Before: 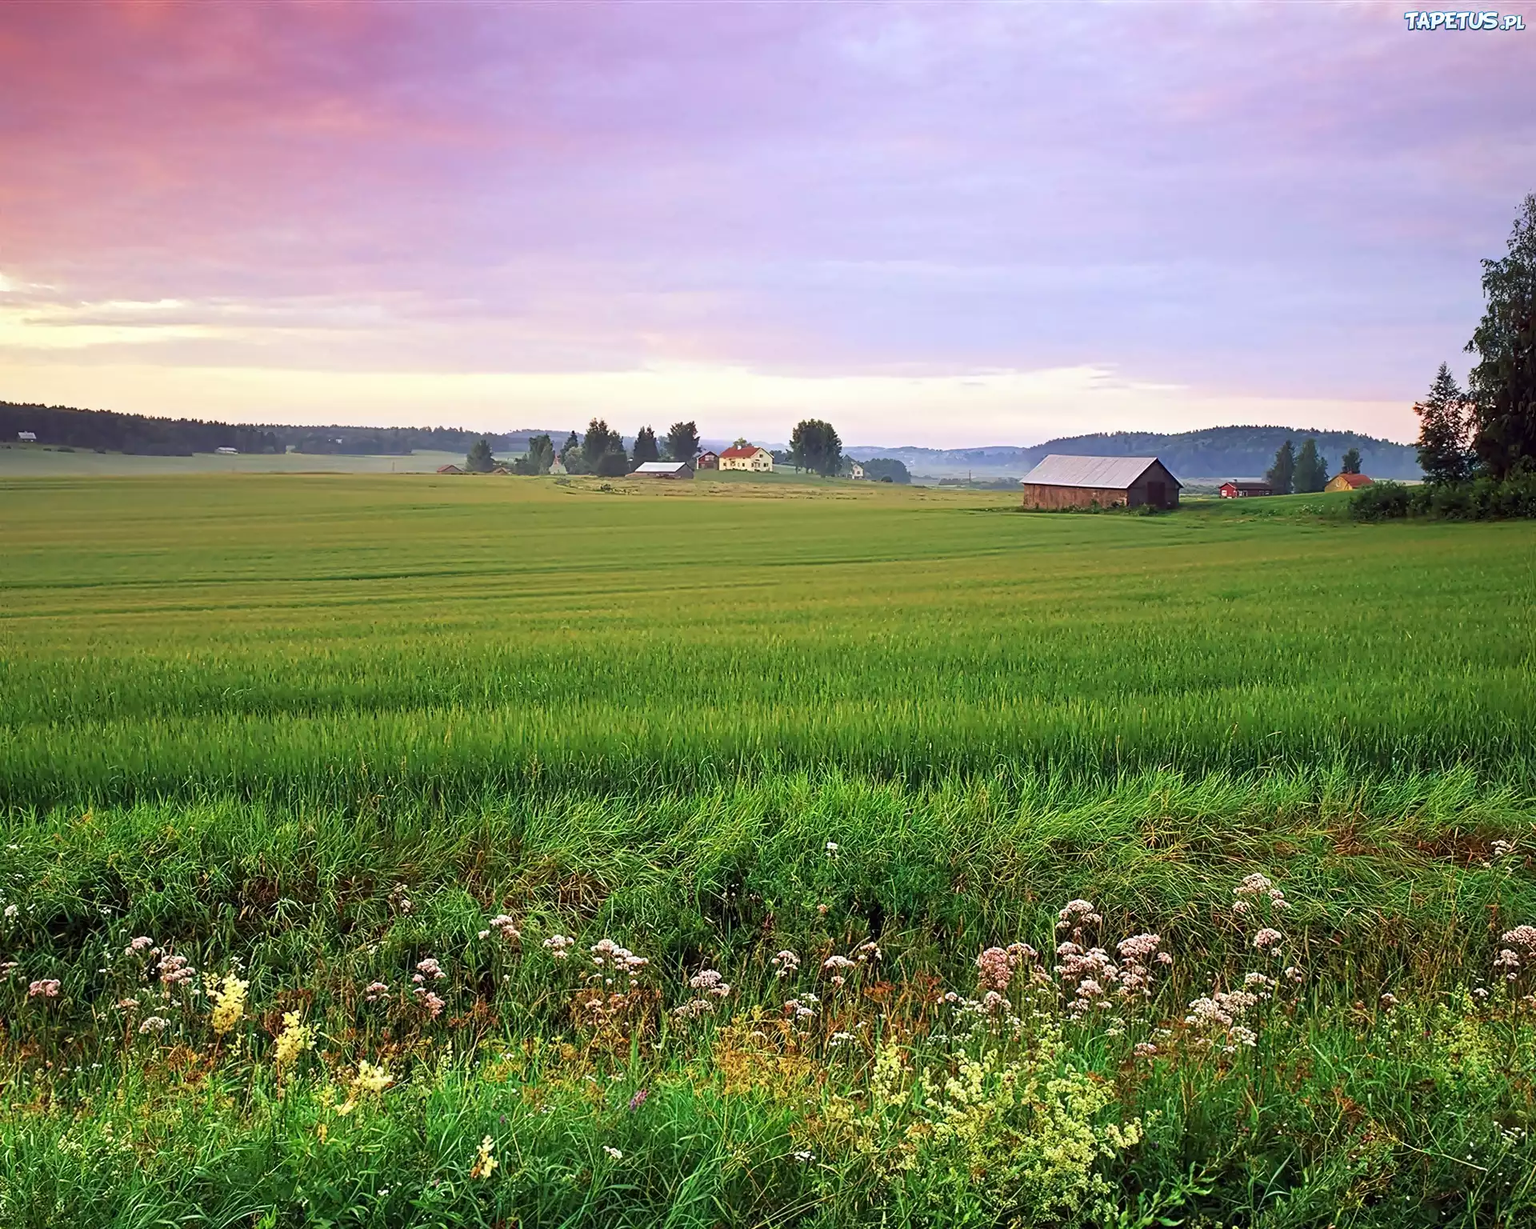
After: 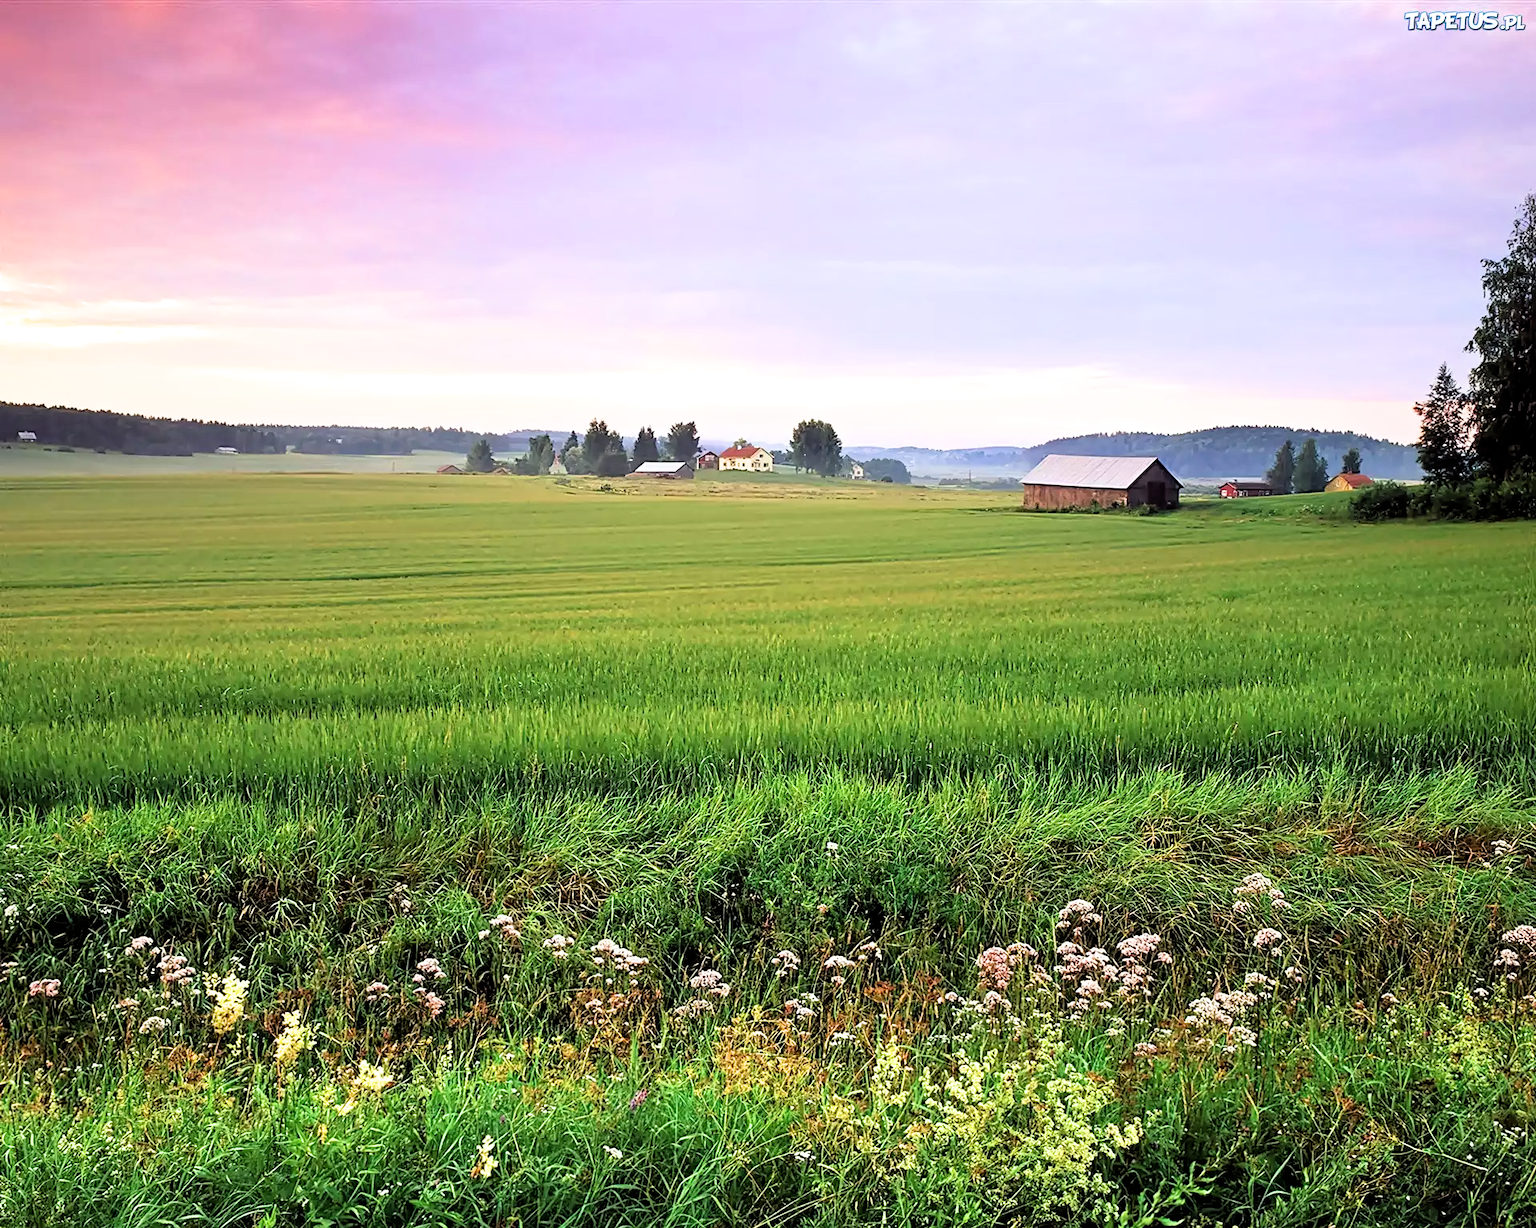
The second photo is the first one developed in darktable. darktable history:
filmic rgb: black relative exposure -4.93 EV, white relative exposure 2.84 EV, hardness 3.72
exposure: black level correction 0.001, exposure 0.5 EV, compensate exposure bias true, compensate highlight preservation false
